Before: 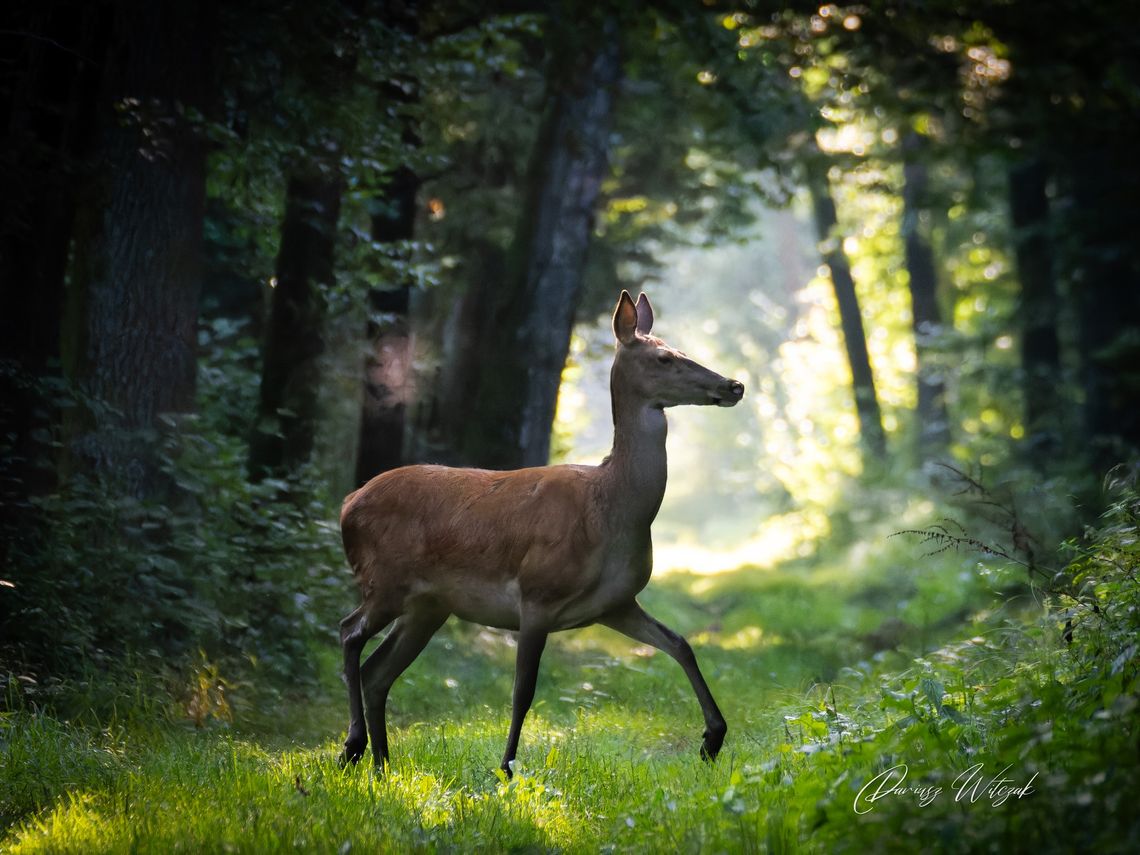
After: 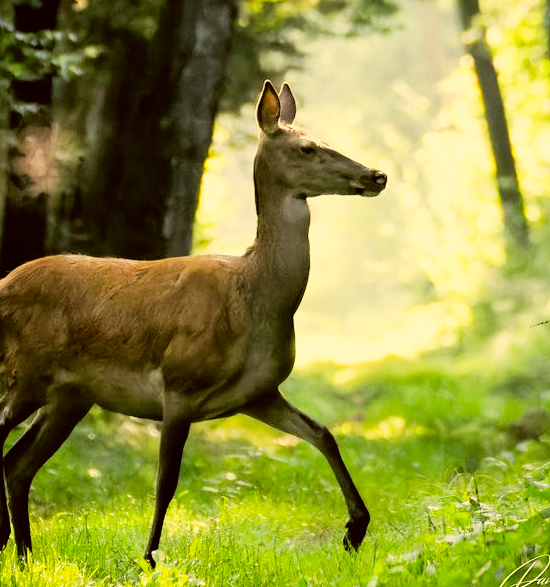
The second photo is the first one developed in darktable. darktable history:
color correction: highlights a* 0.162, highlights b* 29.53, shadows a* -0.162, shadows b* 21.09
exposure: exposure 0.95 EV, compensate highlight preservation false
filmic rgb: black relative exposure -5 EV, hardness 2.88, contrast 1.2, highlights saturation mix -30%
crop: left 31.379%, top 24.658%, right 20.326%, bottom 6.628%
